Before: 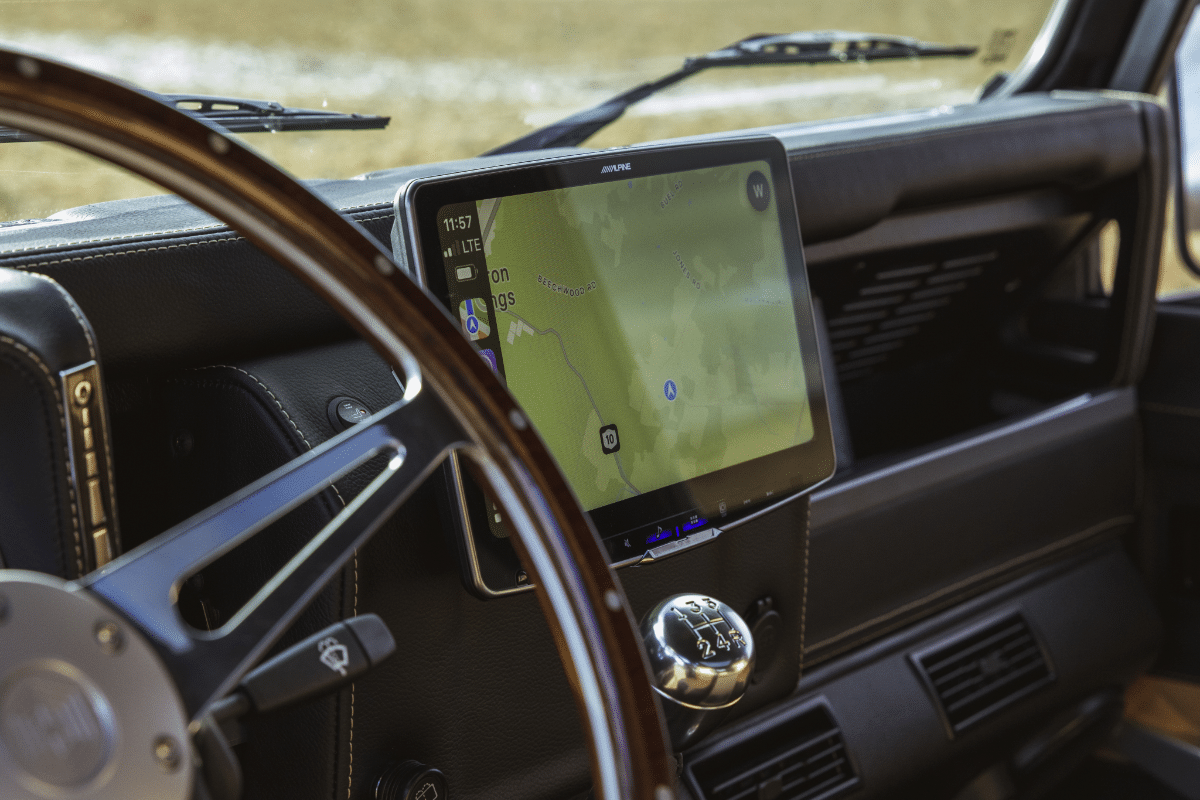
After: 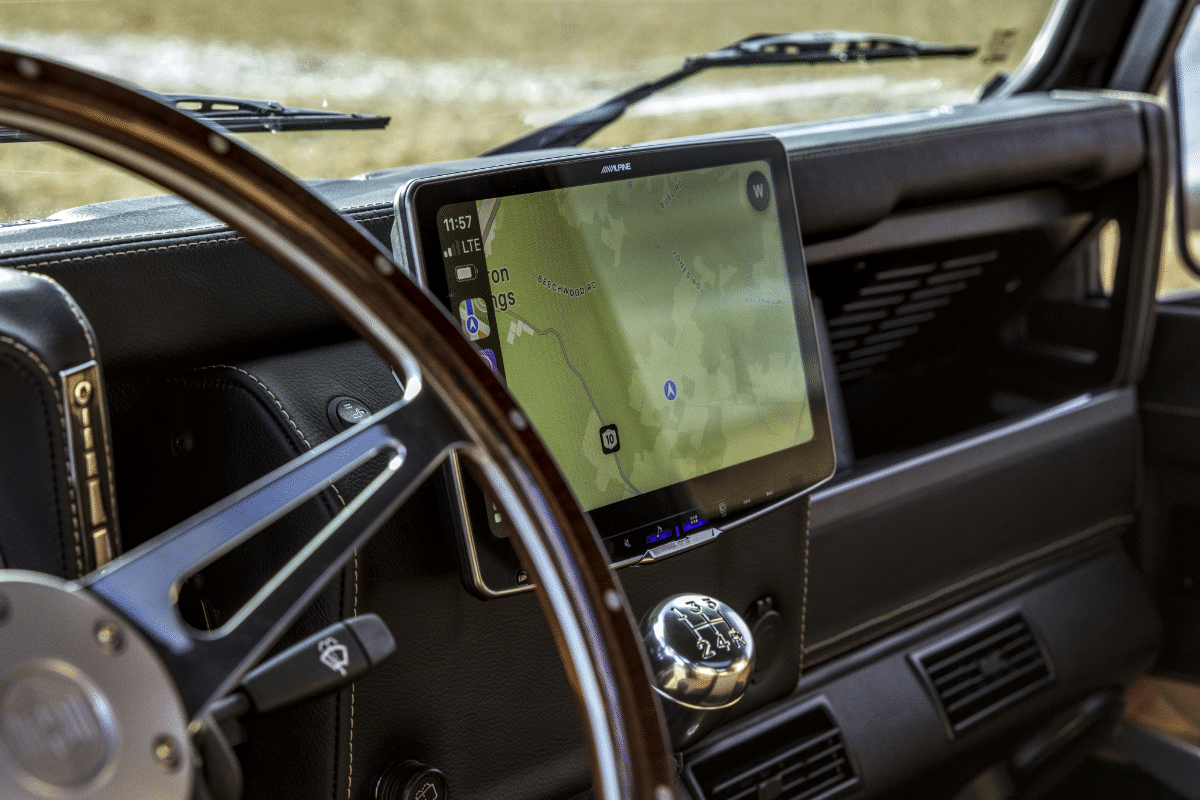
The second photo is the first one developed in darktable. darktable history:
local contrast: highlights 28%, detail 150%
